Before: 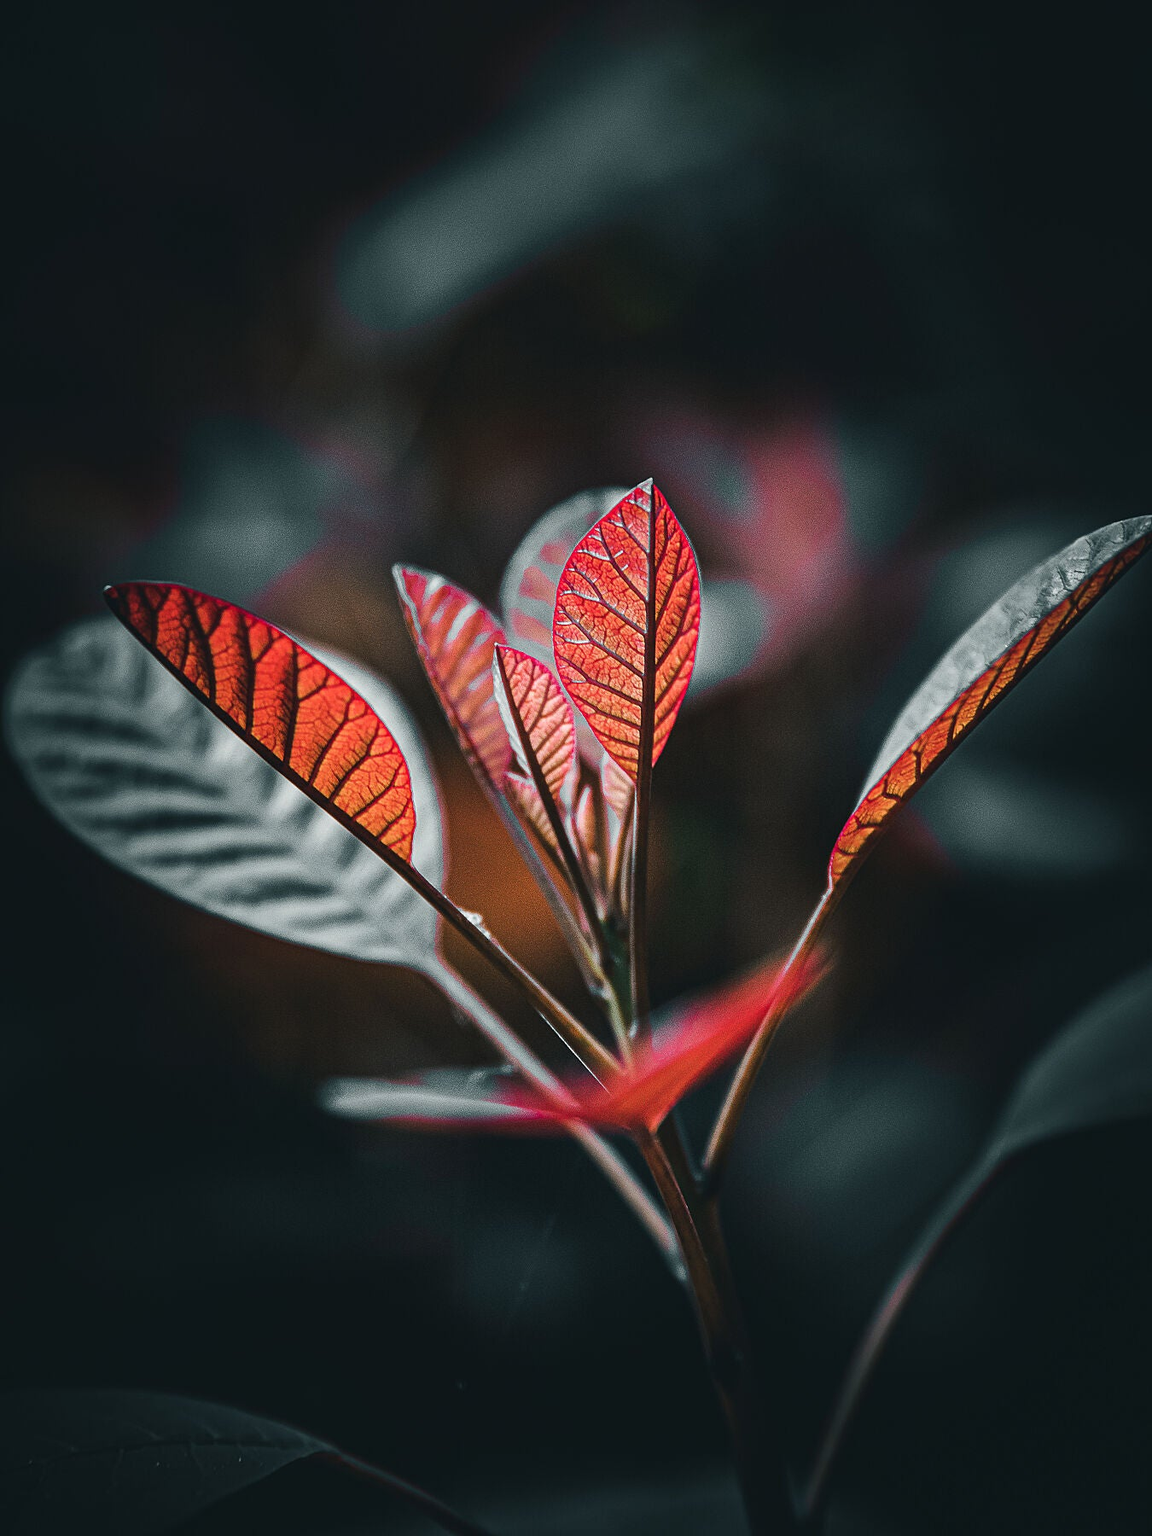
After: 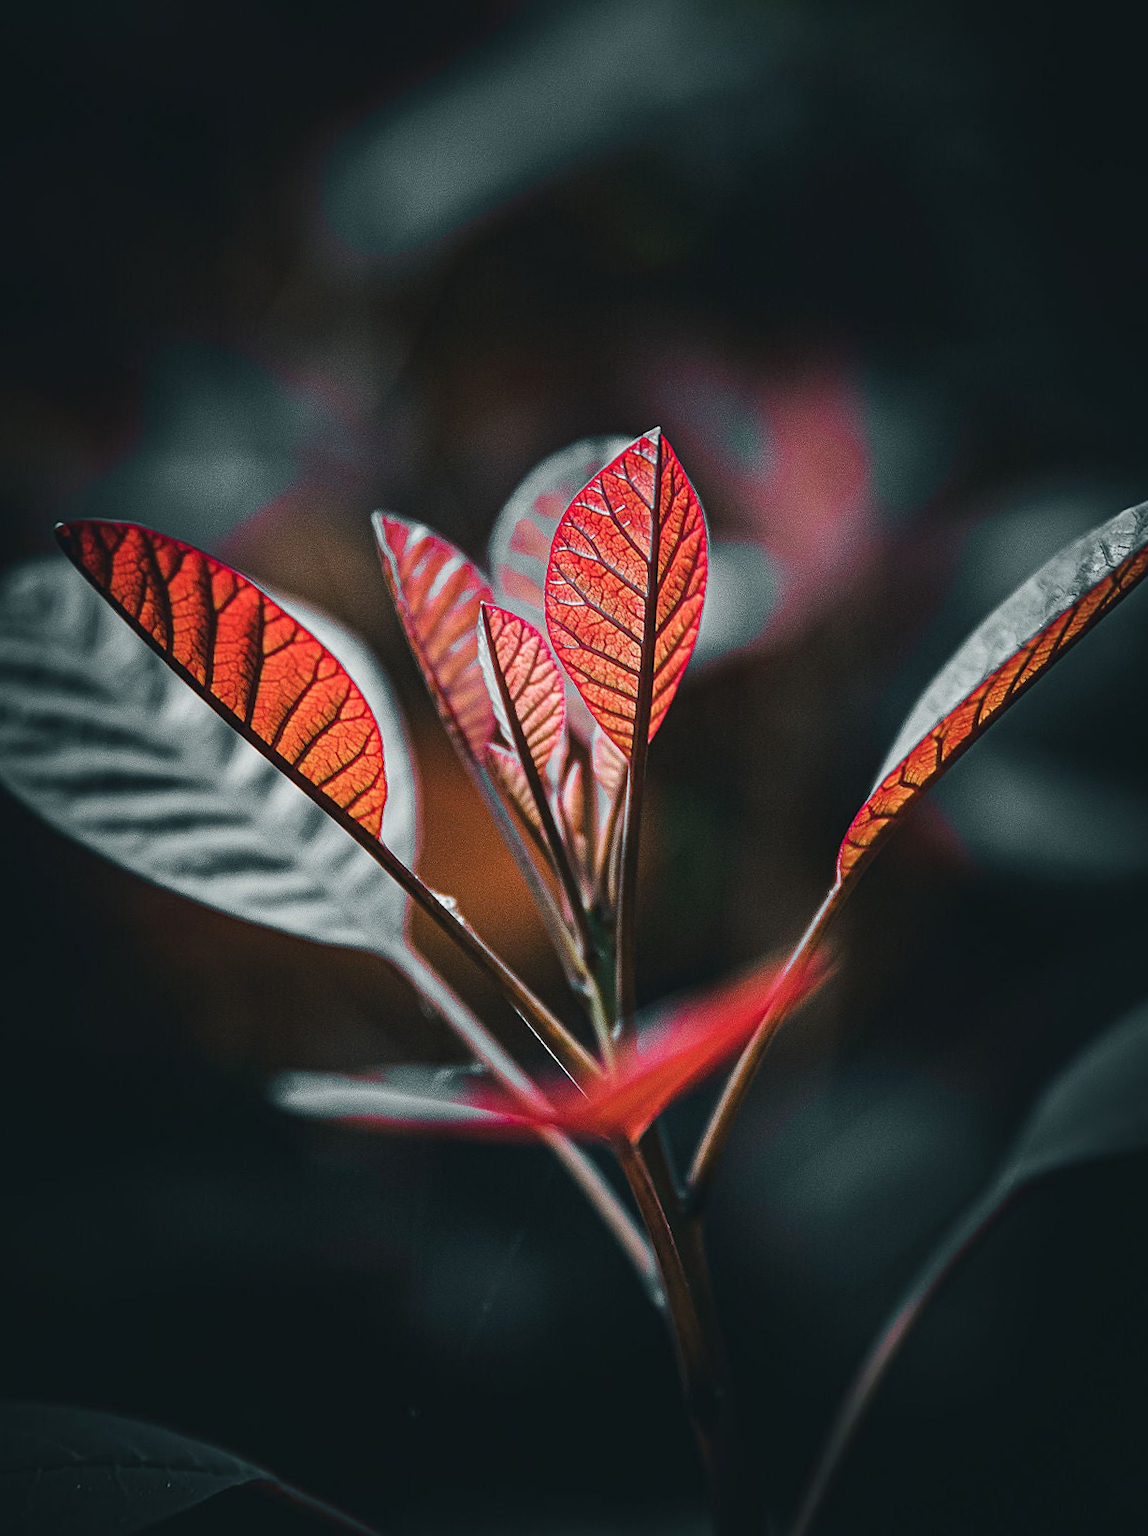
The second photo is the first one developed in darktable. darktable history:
crop and rotate: angle -2.12°, left 3.13%, top 3.815%, right 1.413%, bottom 0.466%
